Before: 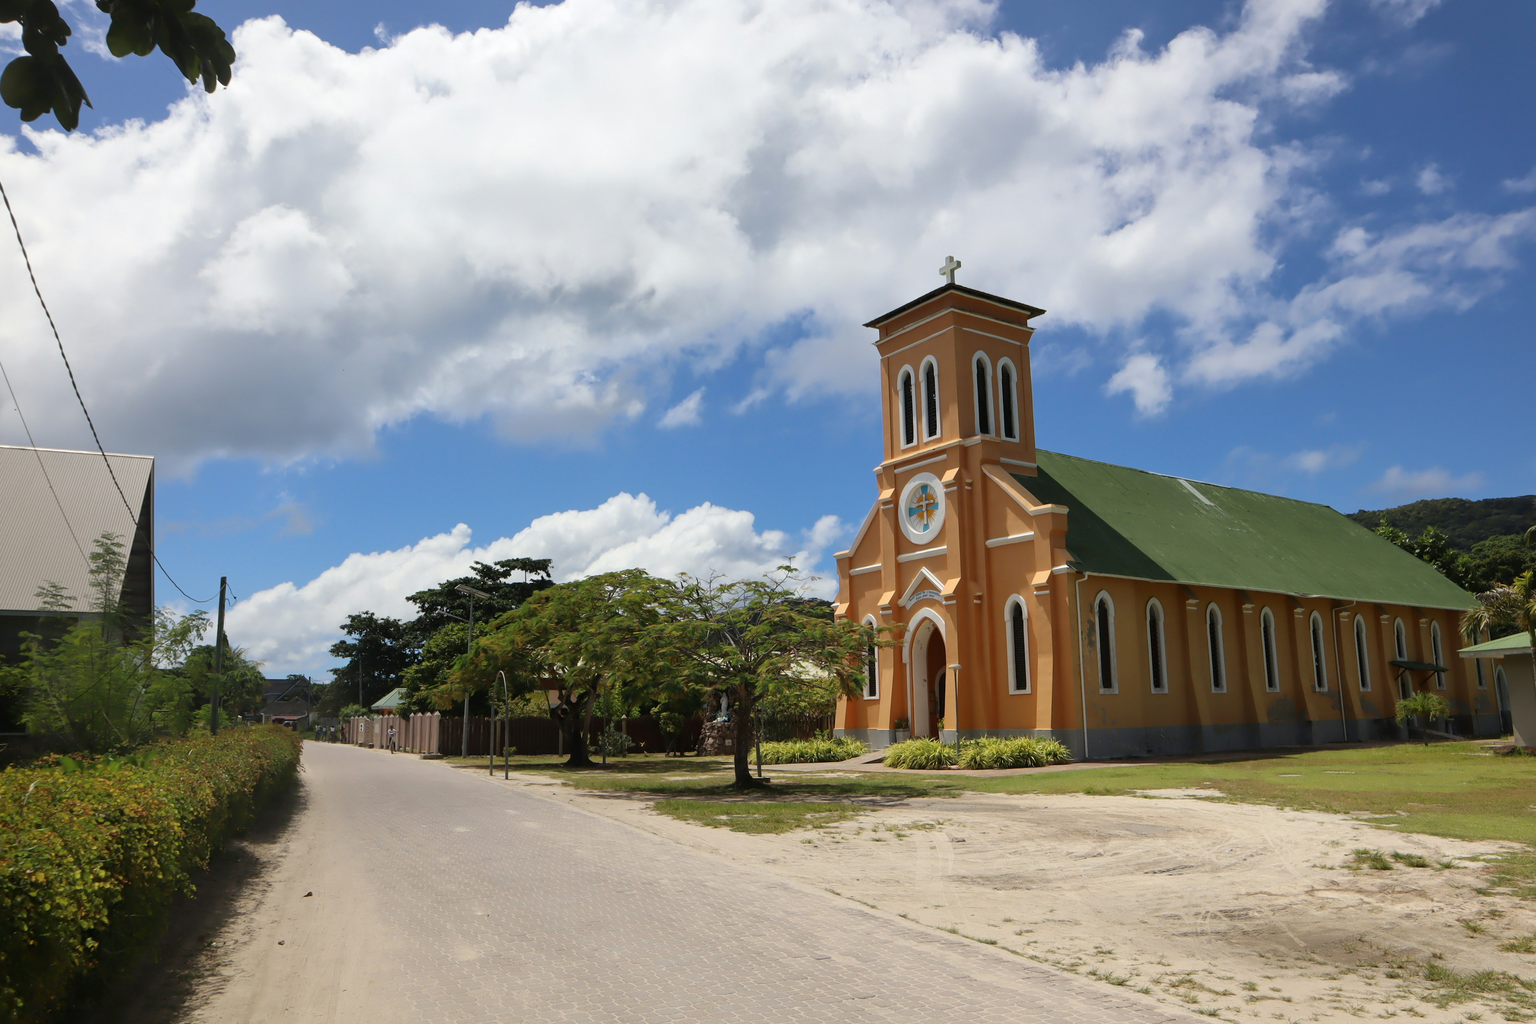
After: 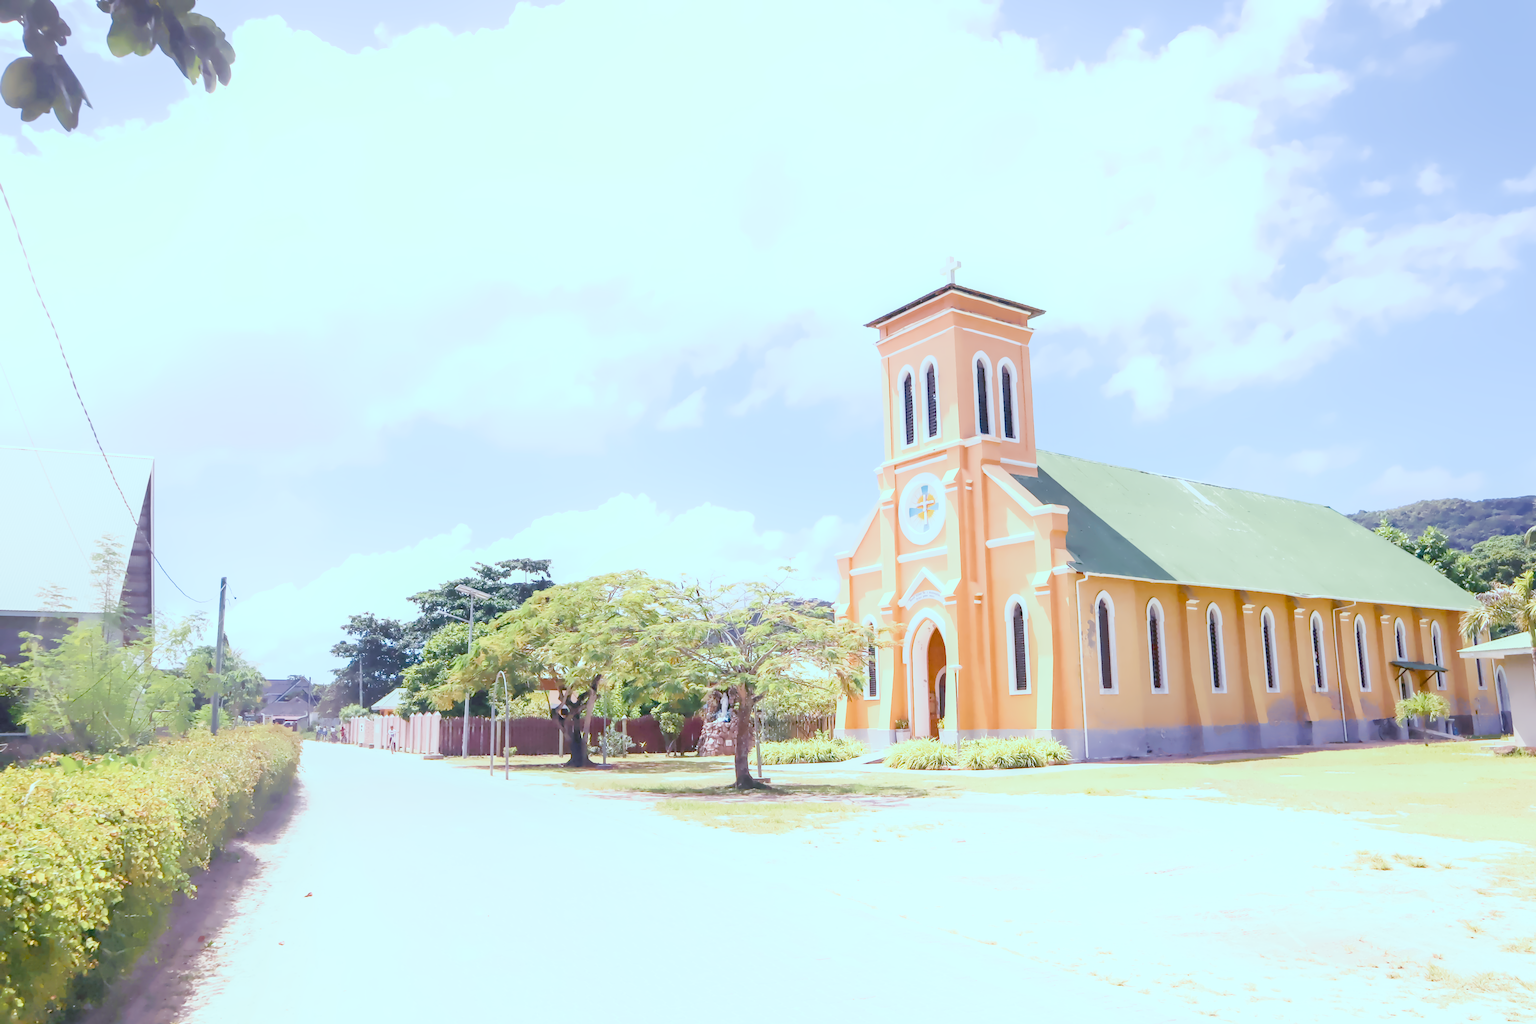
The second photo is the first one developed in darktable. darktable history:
local contrast: on, module defaults
color calibration: illuminant as shot in camera, x 0.358, y 0.373, temperature 4628.91 K
color balance: mode lift, gamma, gain (sRGB), lift [0.997, 0.979, 1.021, 1.011], gamma [1, 1.084, 0.916, 0.998], gain [1, 0.87, 1.13, 1.101], contrast 4.55%, contrast fulcrum 38.24%, output saturation 104.09%
color balance rgb: shadows lift › luminance -7.7%, shadows lift › chroma 2.13%, shadows lift › hue 165.27°, power › luminance -7.77%, power › chroma 1.1%, power › hue 215.88°, highlights gain › luminance 15.15%, highlights gain › chroma 7%, highlights gain › hue 125.57°, global offset › luminance -0.33%, global offset › chroma 0.11%, global offset › hue 165.27°, perceptual saturation grading › global saturation 24.42%, perceptual saturation grading › highlights -24.42%, perceptual saturation grading › mid-tones 24.42%, perceptual saturation grading › shadows 40%, perceptual brilliance grading › global brilliance -5%, perceptual brilliance grading › highlights 24.42%, perceptual brilliance grading › mid-tones 7%, perceptual brilliance grading › shadows -5%
denoise (profiled): preserve shadows 1.52, scattering 0.002, a [-1, 0, 0], compensate highlight preservation false
exposure: black level correction 0, exposure 0.7 EV, compensate exposure bias true, compensate highlight preservation false
filmic rgb: black relative exposure -6.98 EV, white relative exposure 5.63 EV, hardness 2.86
haze removal: compatibility mode true, adaptive false
highlight reconstruction: method reconstruct in LCh
hot pixels: on, module defaults
lens correction: scale 1, crop 1, focal 16, aperture 5.6, distance 1000, camera "Canon EOS RP", lens "Canon RF 16mm F2.8 STM"
shadows and highlights: shadows 0, highlights 40
white balance: red 2.229, blue 1.46
tone equalizer: -8 EV 0.25 EV, -7 EV 0.417 EV, -6 EV 0.417 EV, -5 EV 0.25 EV, -3 EV -0.25 EV, -2 EV -0.417 EV, -1 EV -0.417 EV, +0 EV -0.25 EV, edges refinement/feathering 500, mask exposure compensation -1.57 EV, preserve details guided filter
velvia: on, module defaults
